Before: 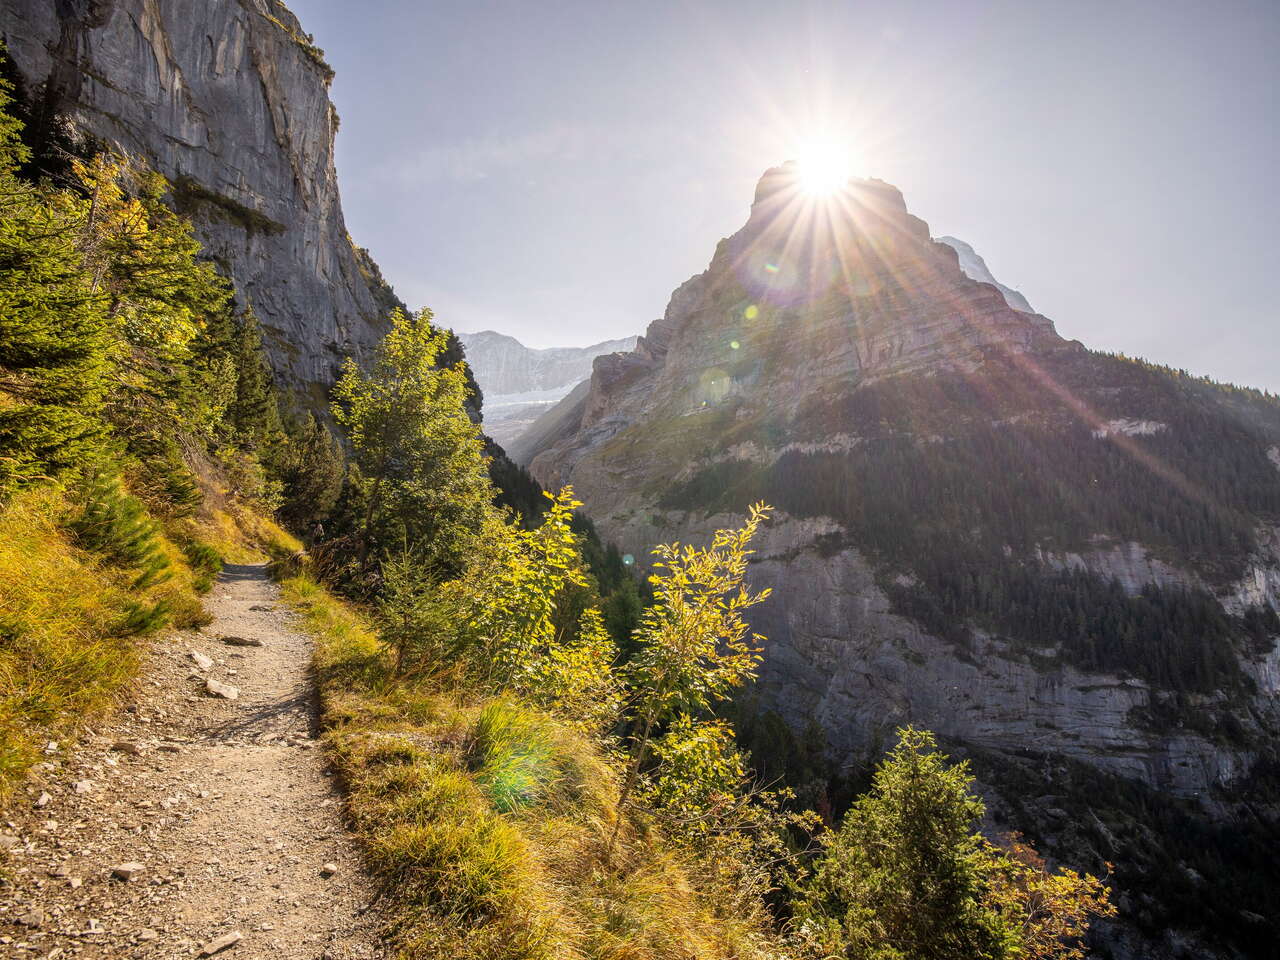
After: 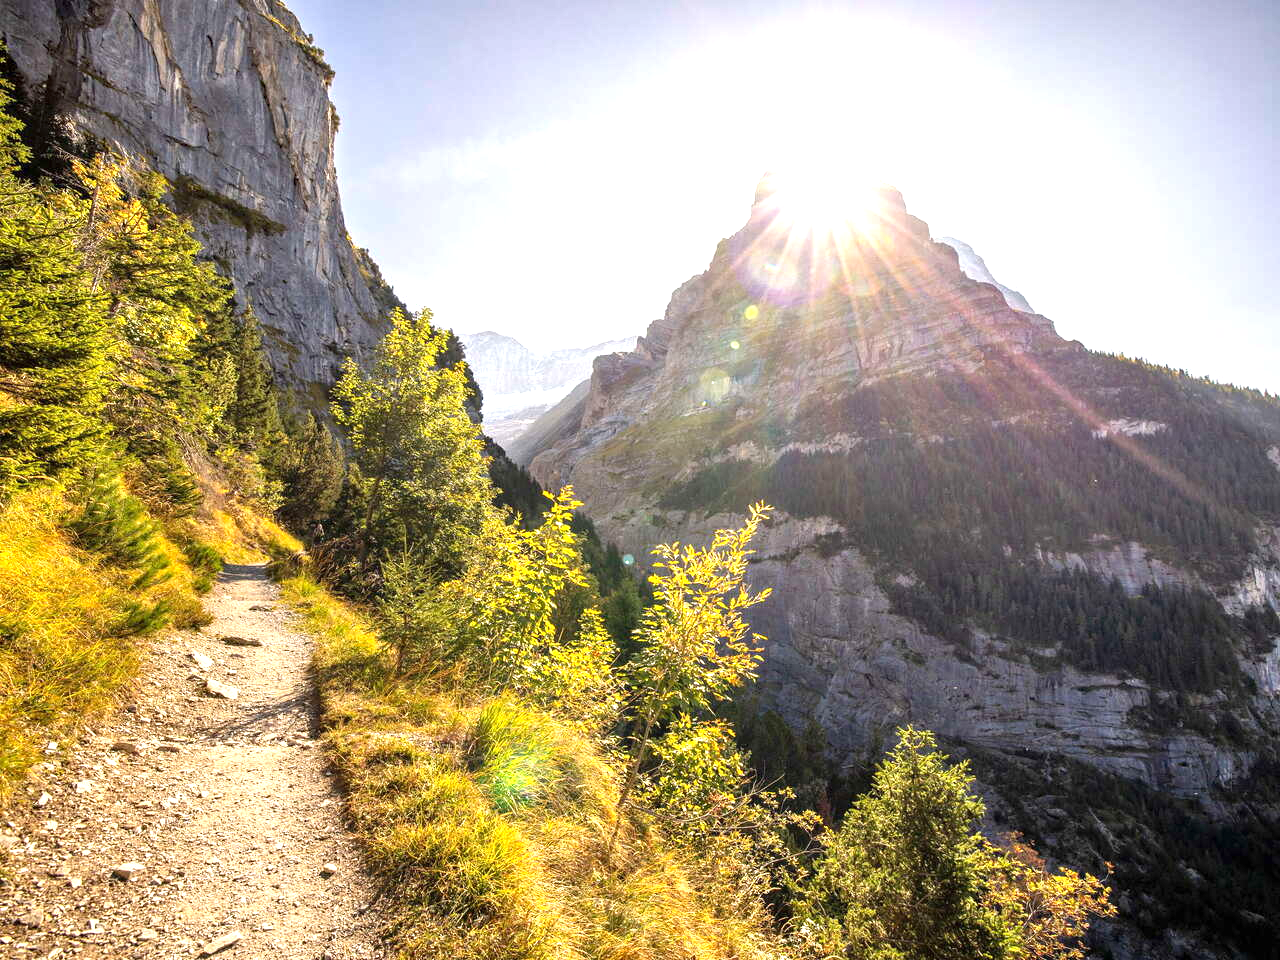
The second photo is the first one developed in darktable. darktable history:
exposure: black level correction 0, exposure 0.951 EV, compensate highlight preservation false
haze removal: compatibility mode true, adaptive false
